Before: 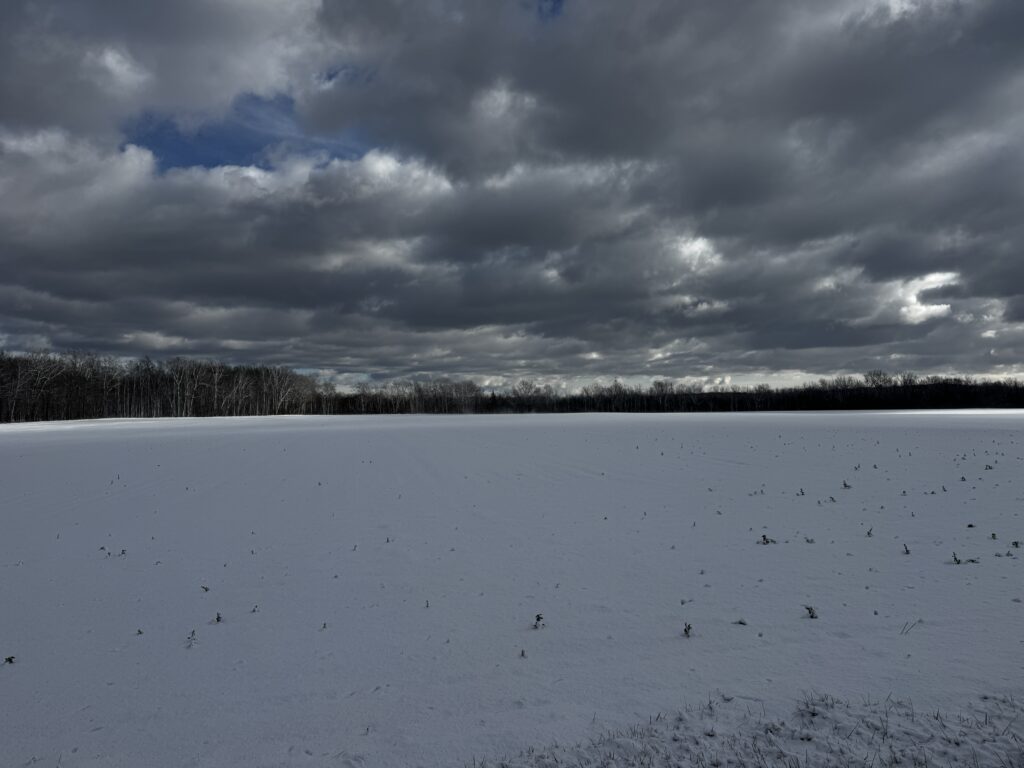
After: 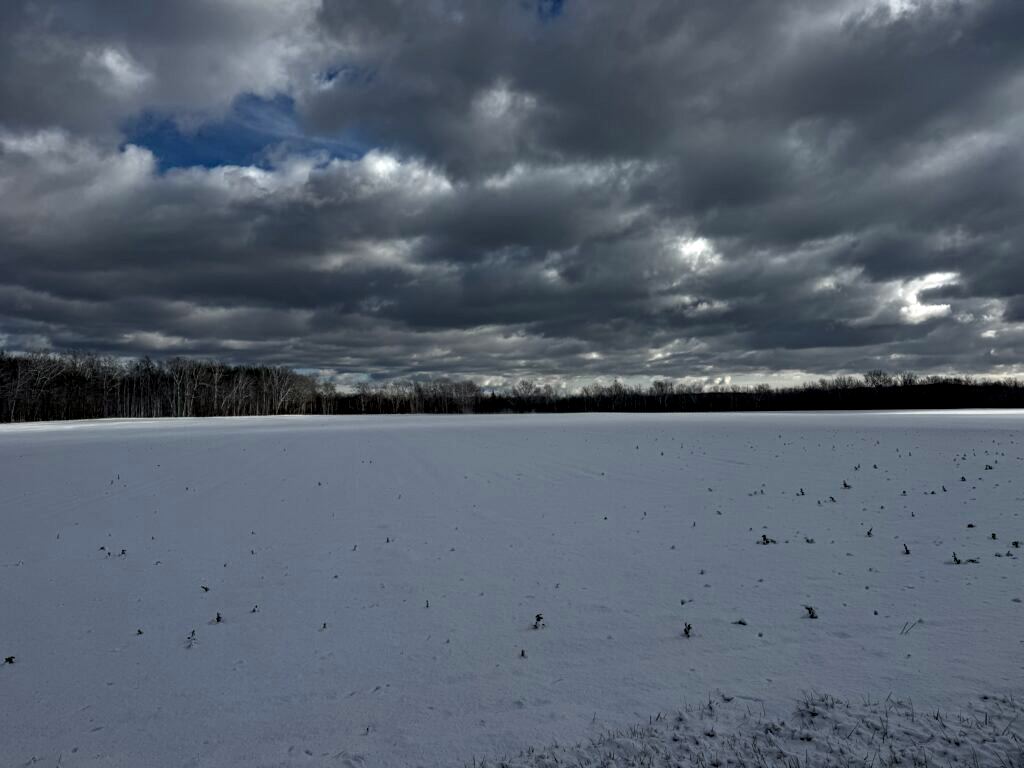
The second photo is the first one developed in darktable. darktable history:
white balance: emerald 1
haze removal: compatibility mode true, adaptive false
local contrast: on, module defaults
